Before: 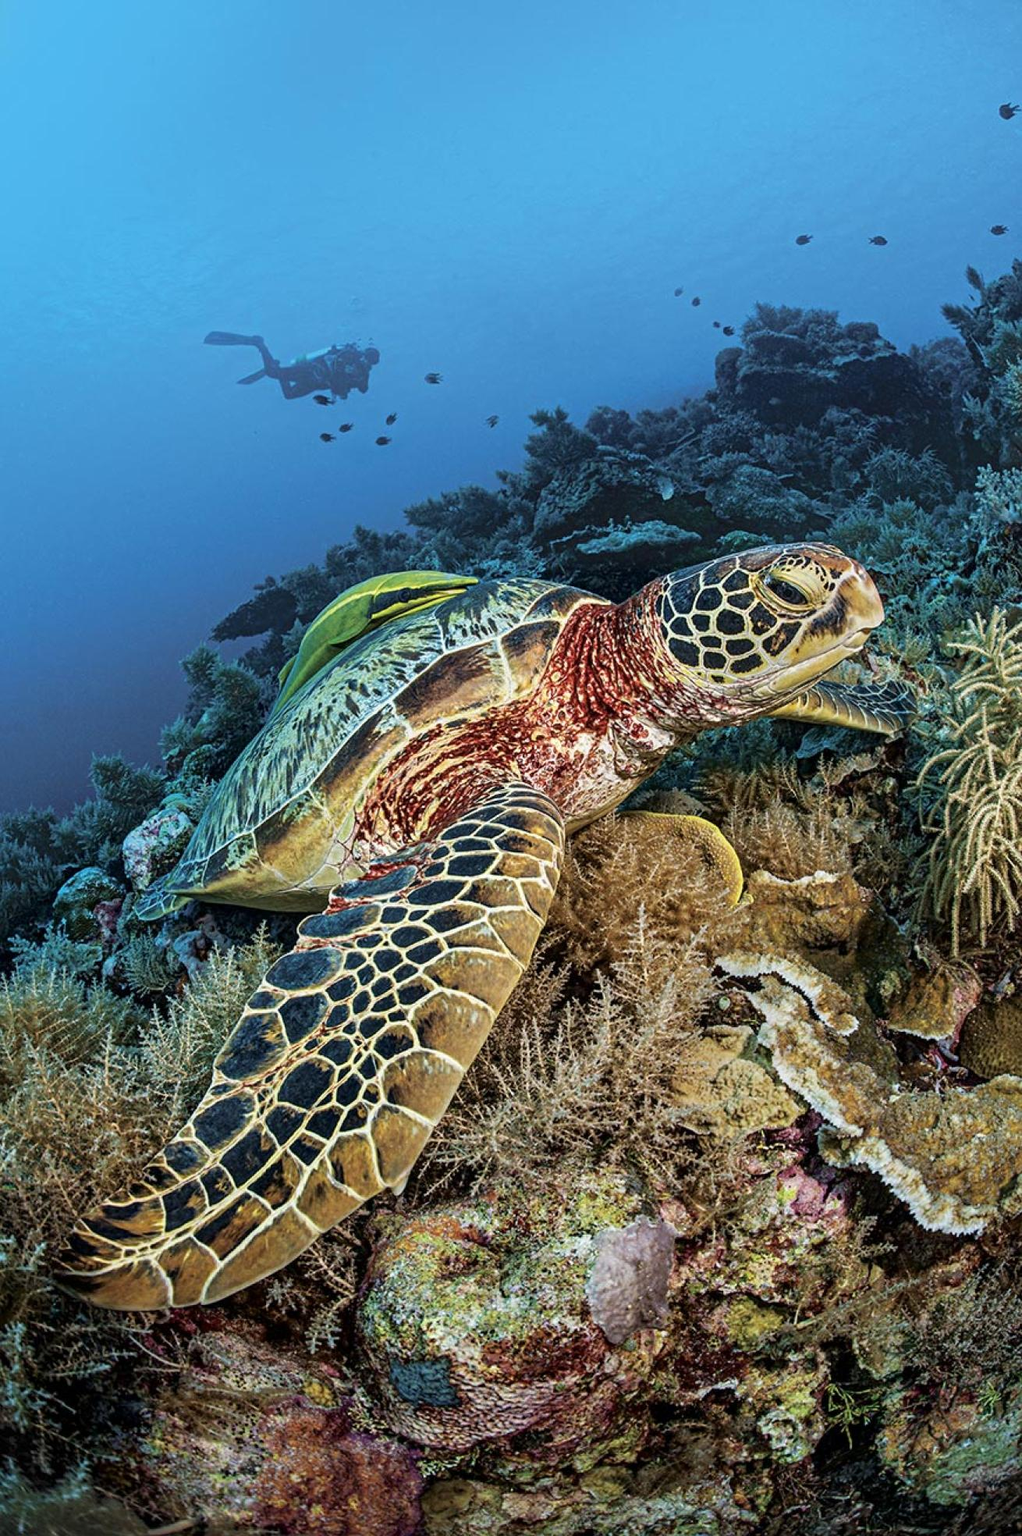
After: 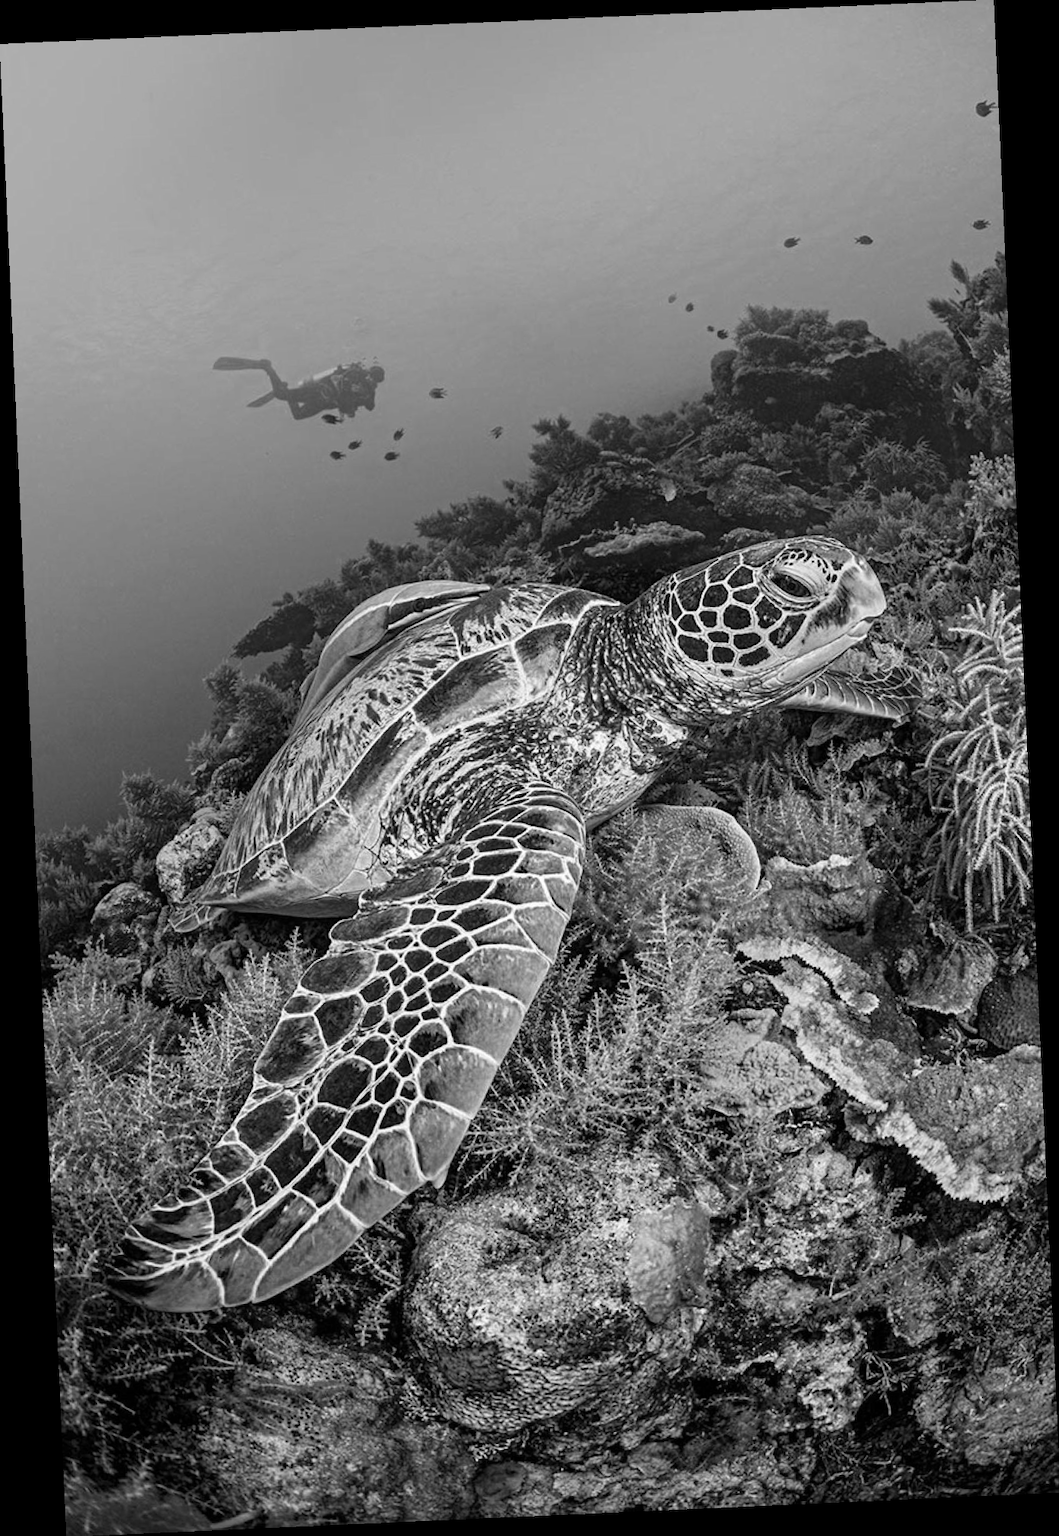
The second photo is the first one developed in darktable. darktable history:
rotate and perspective: rotation -2.56°, automatic cropping off
color zones: curves: ch1 [(0, -0.394) (0.143, -0.394) (0.286, -0.394) (0.429, -0.392) (0.571, -0.391) (0.714, -0.391) (0.857, -0.391) (1, -0.394)]
